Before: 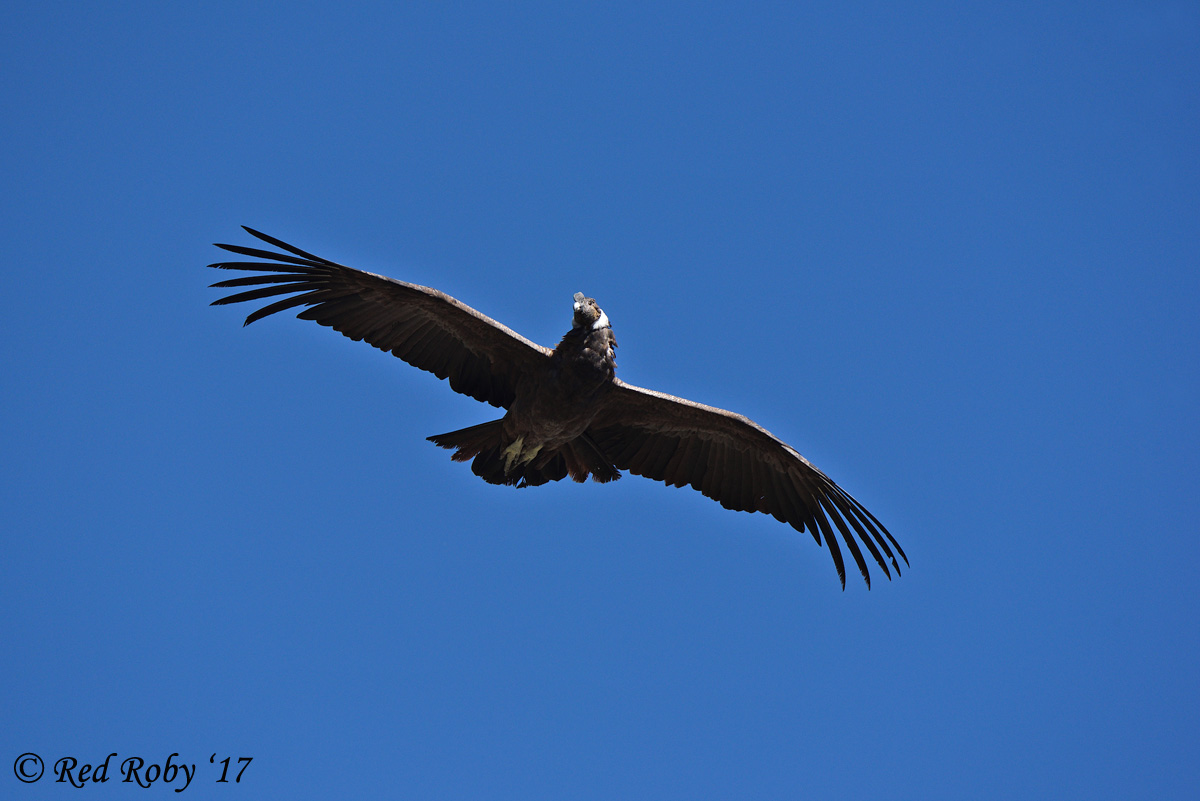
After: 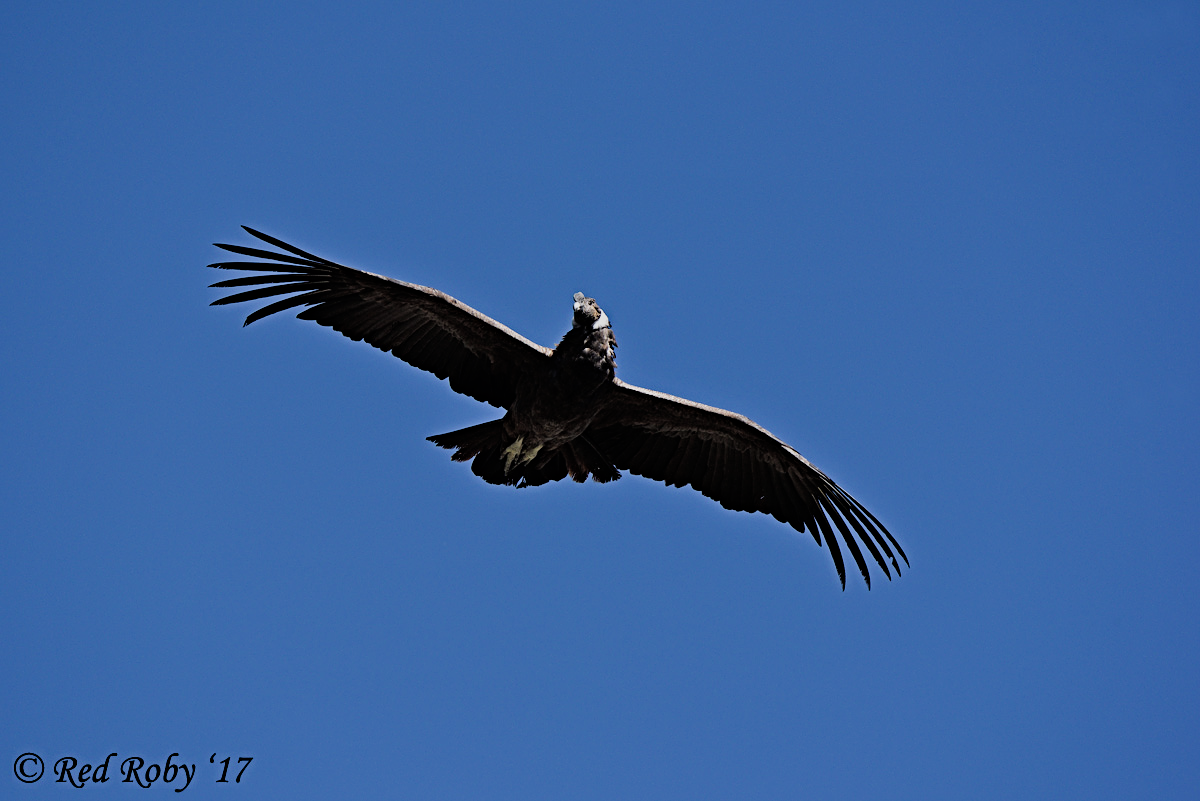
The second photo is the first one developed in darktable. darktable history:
filmic rgb: black relative exposure -7.15 EV, white relative exposure 5.36 EV, hardness 3.02
sharpen: radius 4.883
